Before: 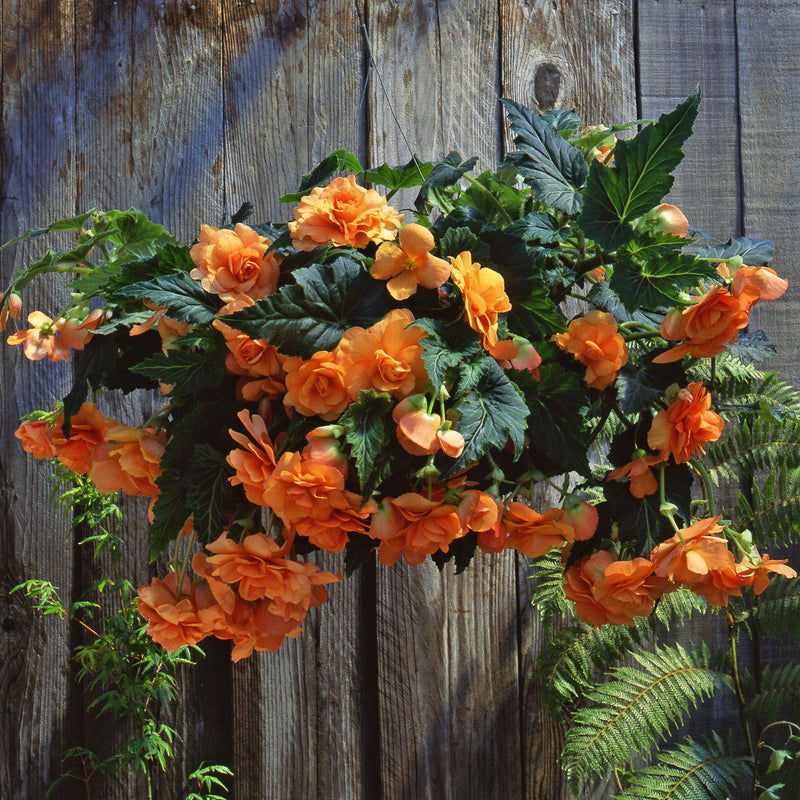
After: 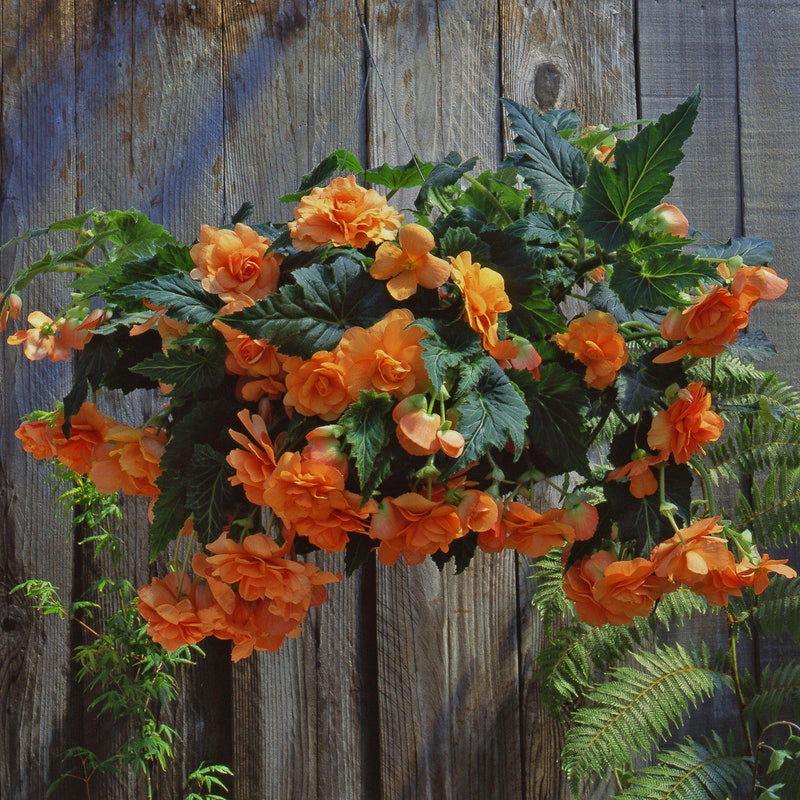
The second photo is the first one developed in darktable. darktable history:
tone equalizer: -8 EV 0.228 EV, -7 EV 0.441 EV, -6 EV 0.399 EV, -5 EV 0.261 EV, -3 EV -0.242 EV, -2 EV -0.401 EV, -1 EV -0.397 EV, +0 EV -0.268 EV, edges refinement/feathering 500, mask exposure compensation -1.57 EV, preserve details no
